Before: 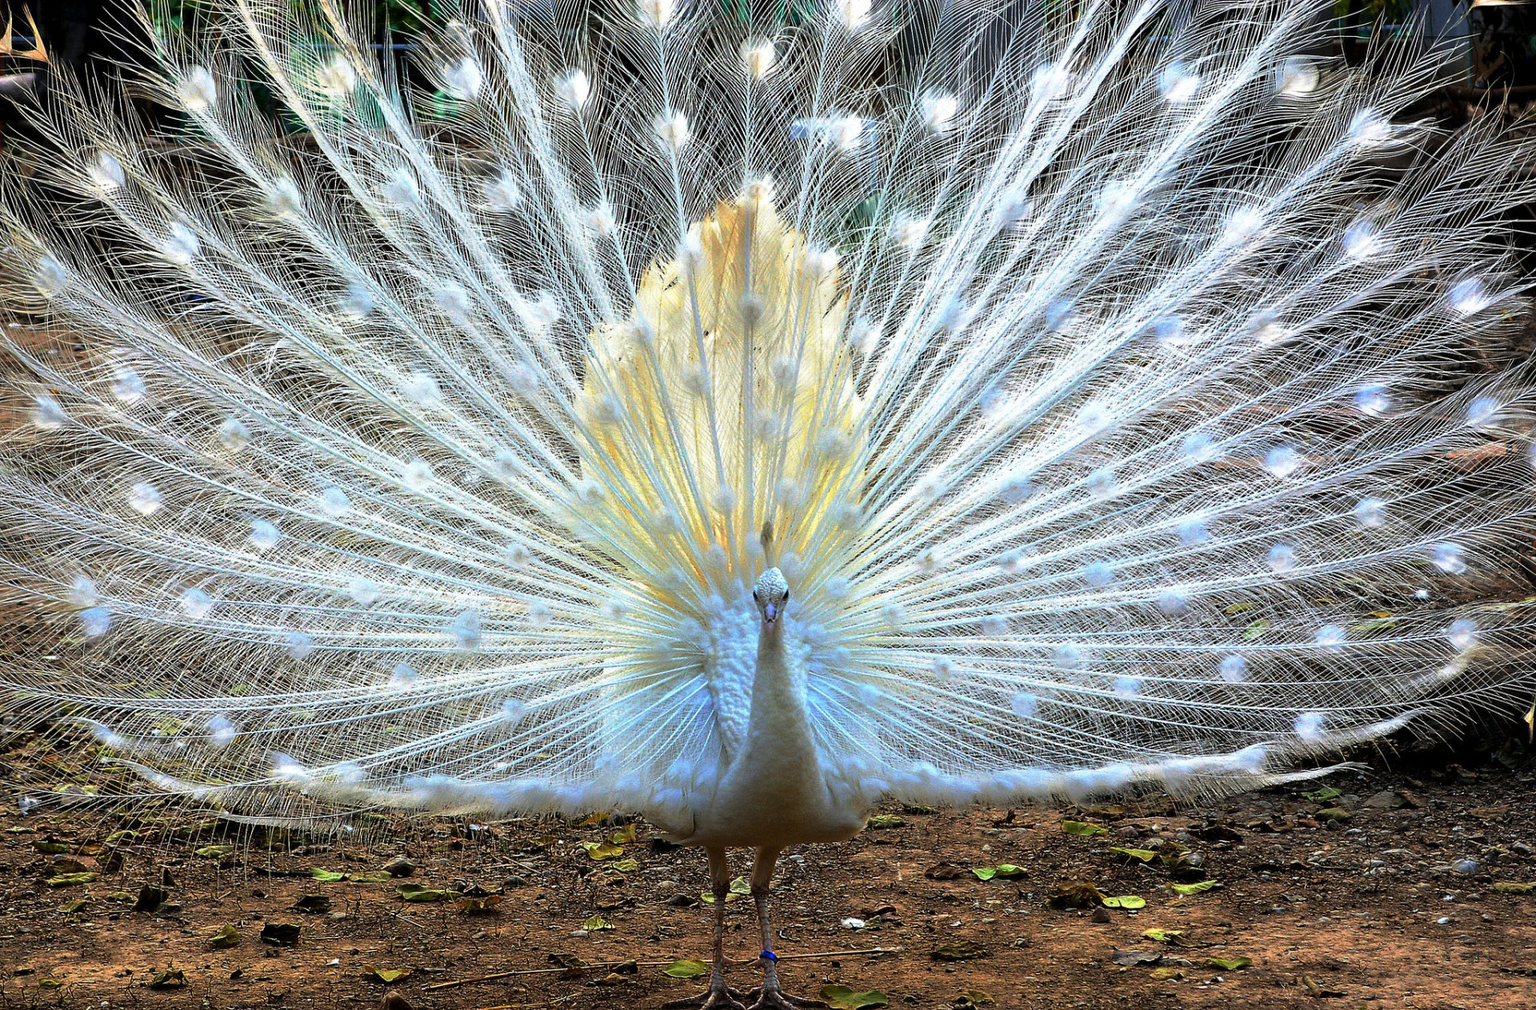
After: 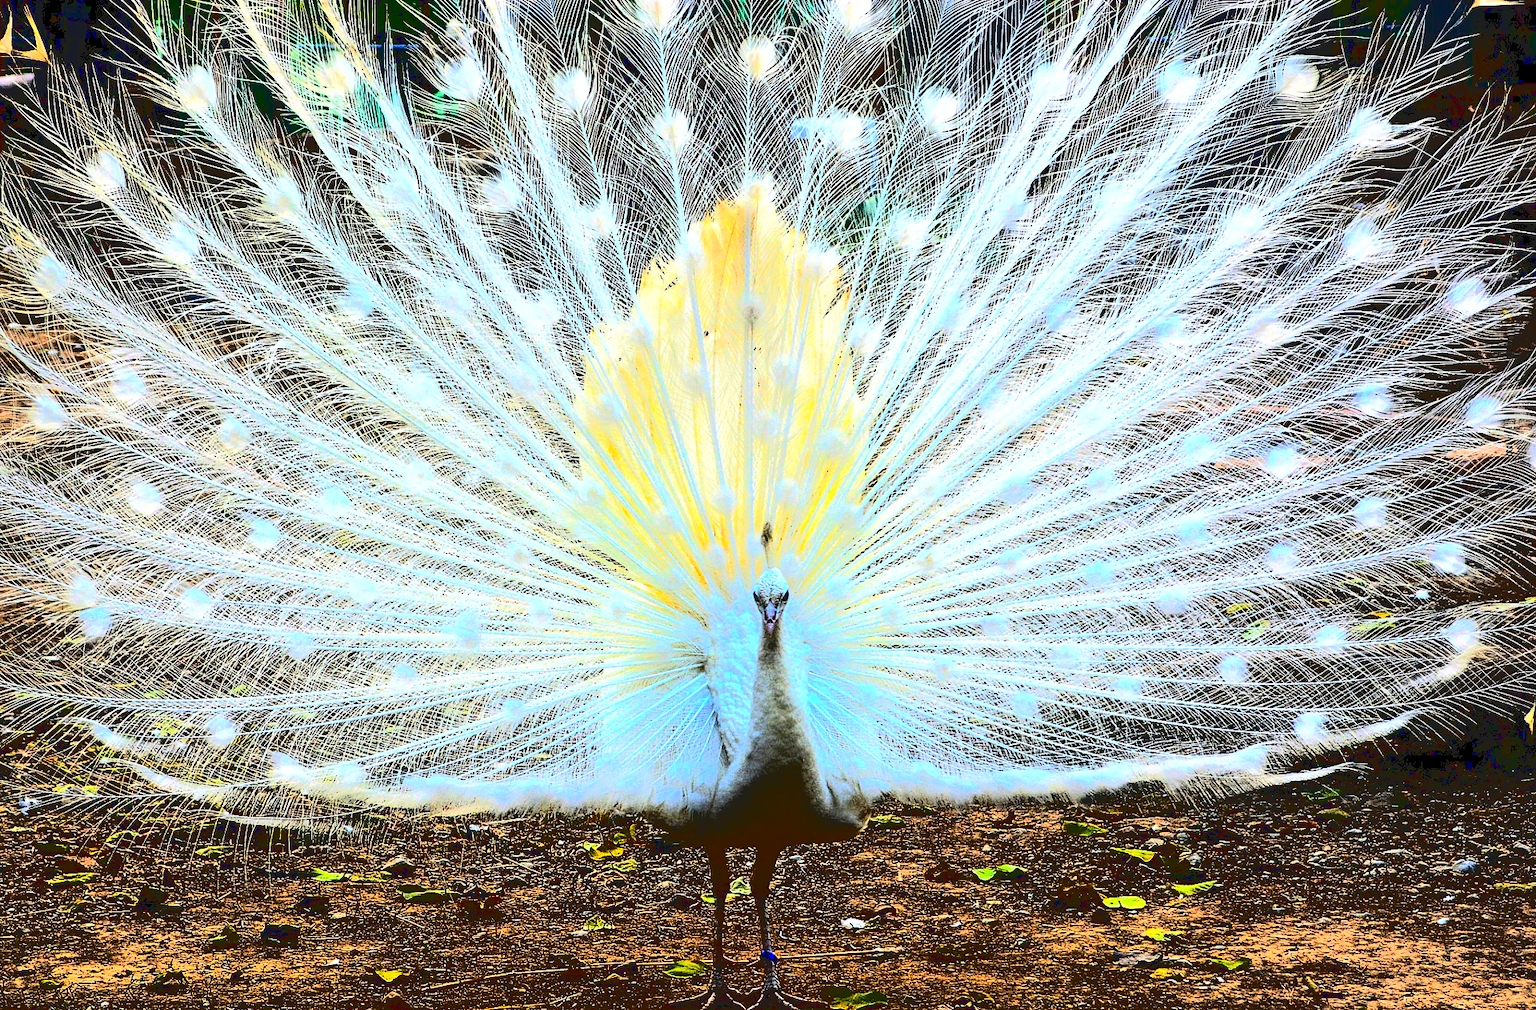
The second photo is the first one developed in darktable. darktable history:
base curve: curves: ch0 [(0.065, 0.026) (0.236, 0.358) (0.53, 0.546) (0.777, 0.841) (0.924, 0.992)], preserve colors average RGB
color balance rgb: perceptual saturation grading › global saturation 20%, global vibrance 20%
contrast brightness saturation: contrast 0.4, brightness 0.1, saturation 0.21
